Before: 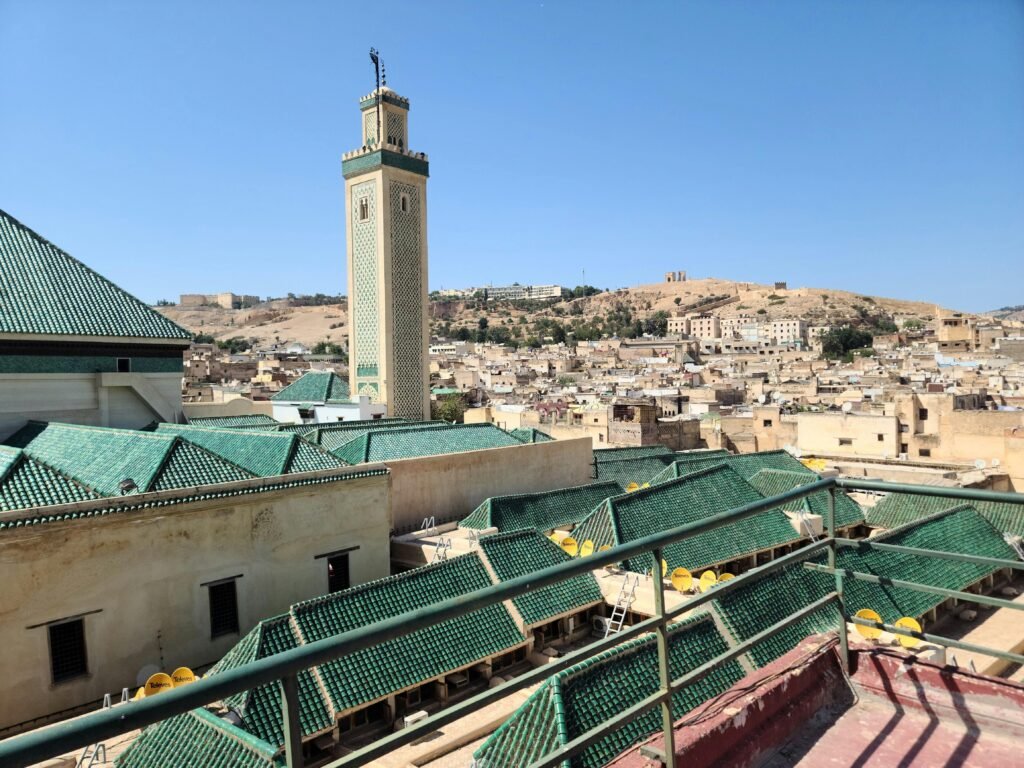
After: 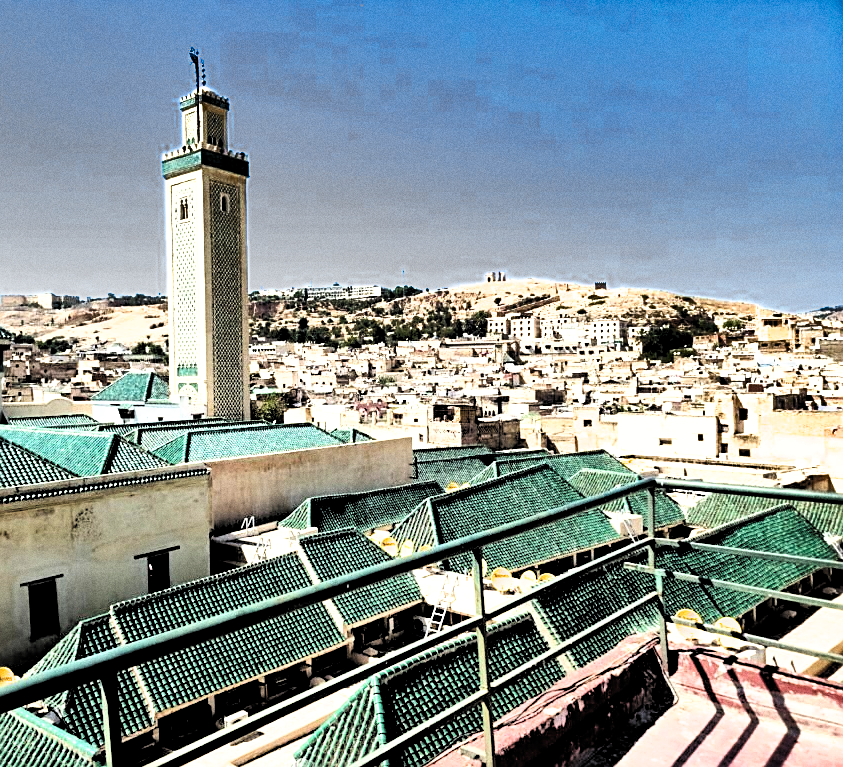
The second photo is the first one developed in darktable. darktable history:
grain: coarseness 0.09 ISO
crop: left 17.582%, bottom 0.031%
sharpen: on, module defaults
rotate and perspective: automatic cropping original format, crop left 0, crop top 0
filmic rgb: middle gray luminance 13.55%, black relative exposure -1.97 EV, white relative exposure 3.1 EV, threshold 6 EV, target black luminance 0%, hardness 1.79, latitude 59.23%, contrast 1.728, highlights saturation mix 5%, shadows ↔ highlights balance -37.52%, add noise in highlights 0, color science v3 (2019), use custom middle-gray values true, iterations of high-quality reconstruction 0, contrast in highlights soft, enable highlight reconstruction true
exposure: black level correction 0, exposure 0.5 EV, compensate highlight preservation false
shadows and highlights: shadows 24.5, highlights -78.15, soften with gaussian
